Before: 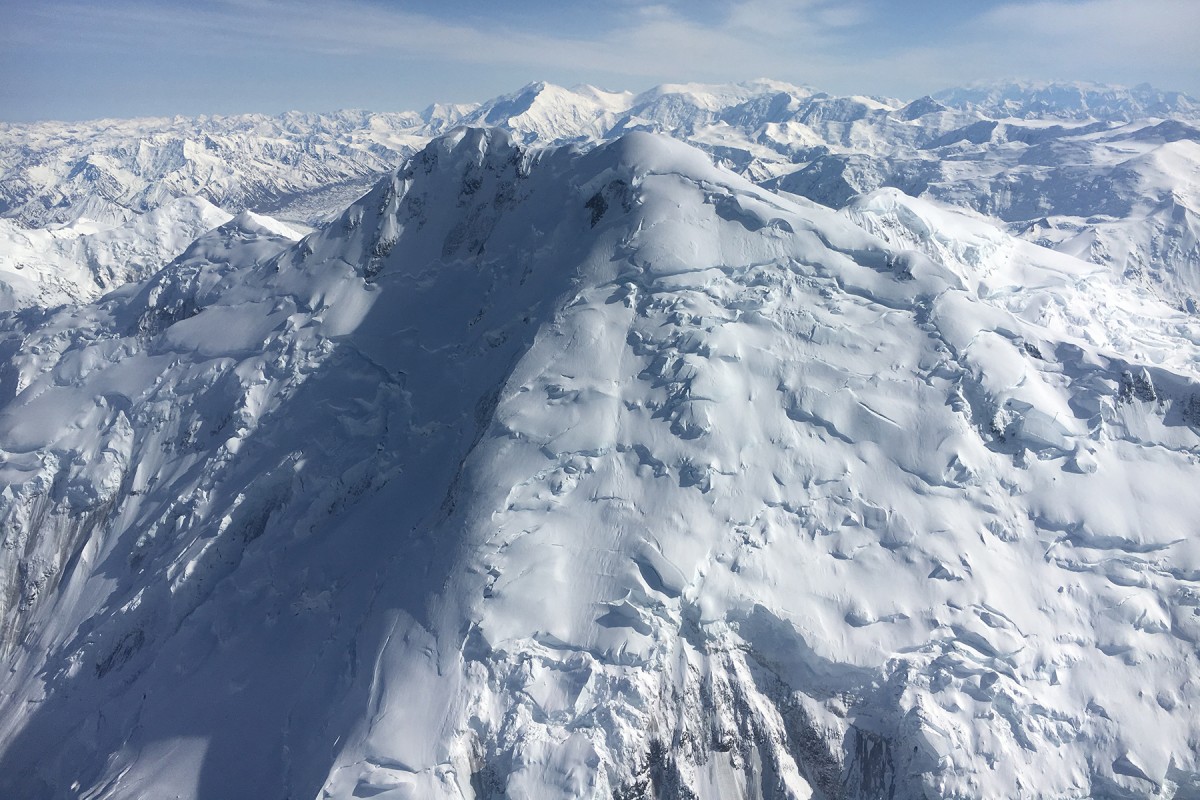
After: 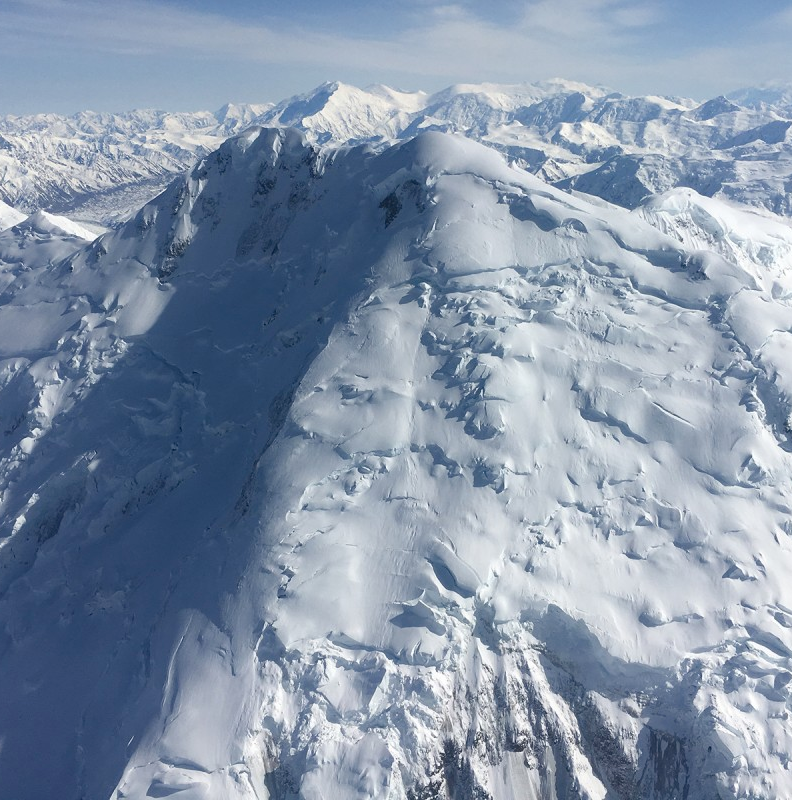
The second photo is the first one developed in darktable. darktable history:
color balance rgb: power › hue 62.42°, perceptual saturation grading › global saturation 0.302%, perceptual saturation grading › highlights -19.717%, perceptual saturation grading › shadows 20.016%, global vibrance 20%
crop: left 17.191%, right 16.787%
